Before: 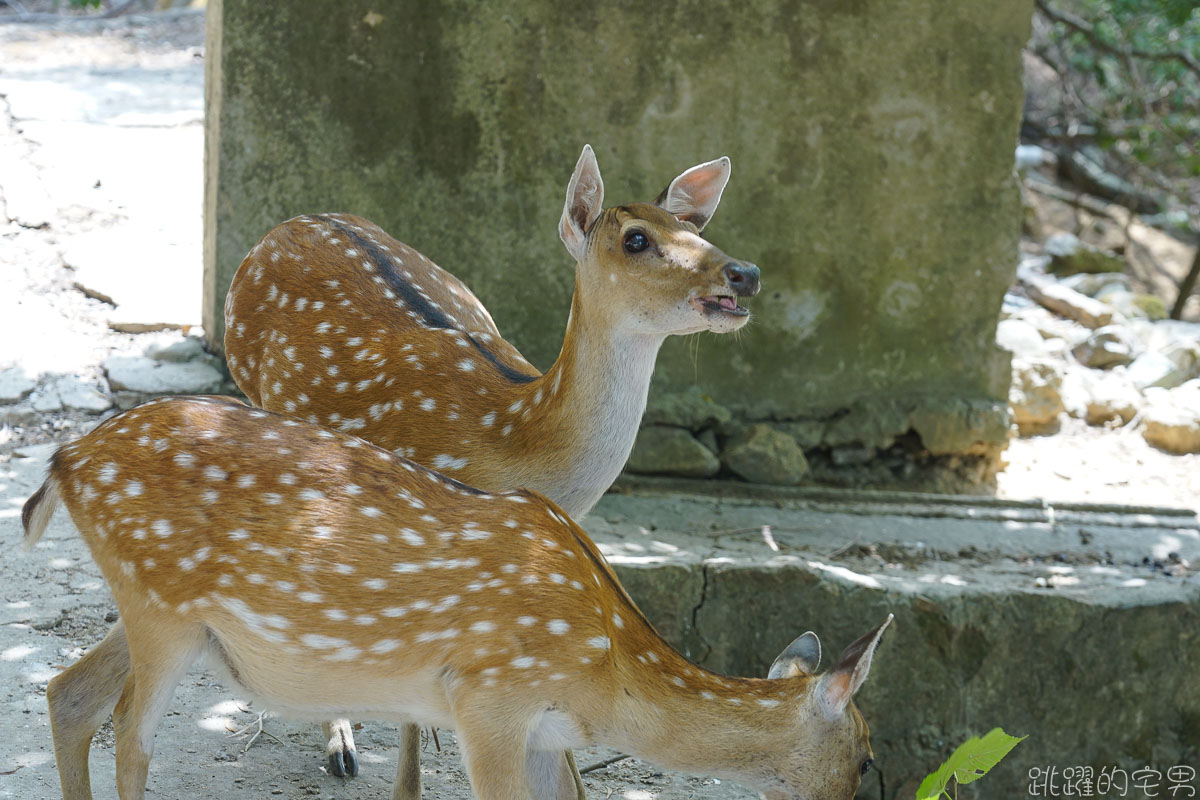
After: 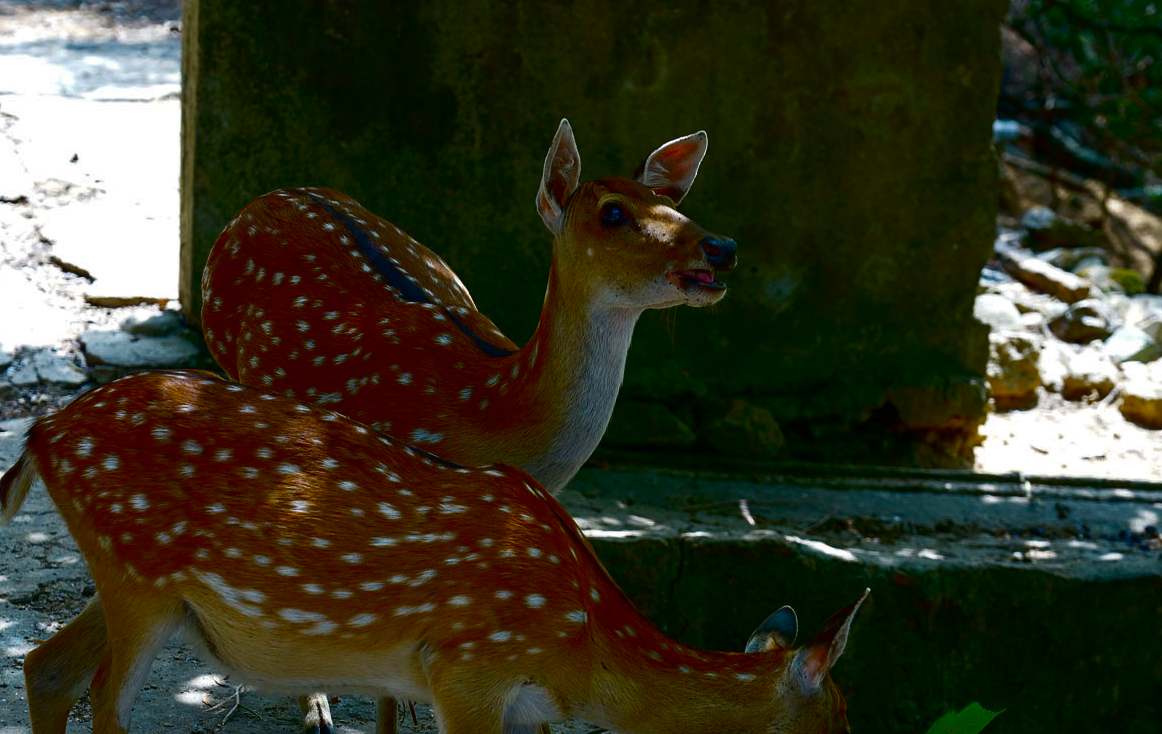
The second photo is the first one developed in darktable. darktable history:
crop: left 1.964%, top 3.251%, right 1.122%, bottom 4.933%
contrast brightness saturation: brightness -1, saturation 1
